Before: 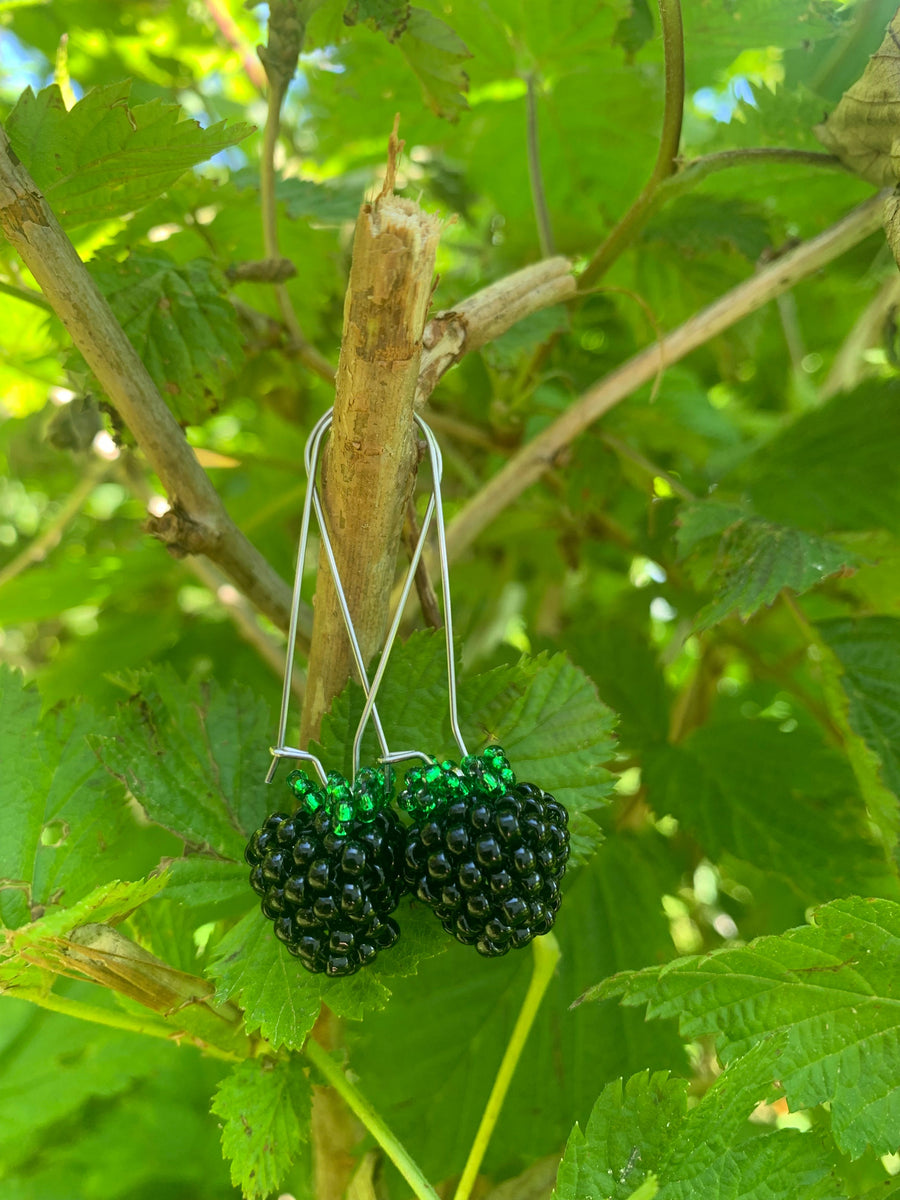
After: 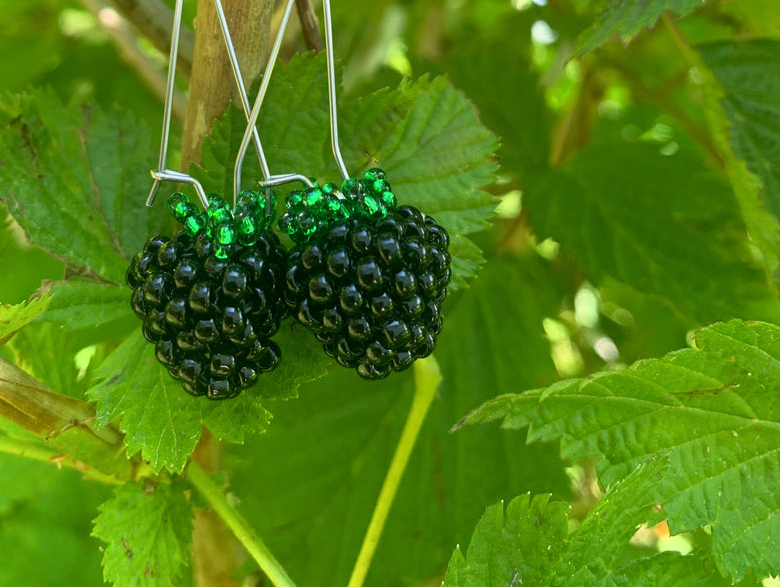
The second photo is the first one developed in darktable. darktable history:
shadows and highlights: shadows 0, highlights 40
crop and rotate: left 13.306%, top 48.129%, bottom 2.928%
